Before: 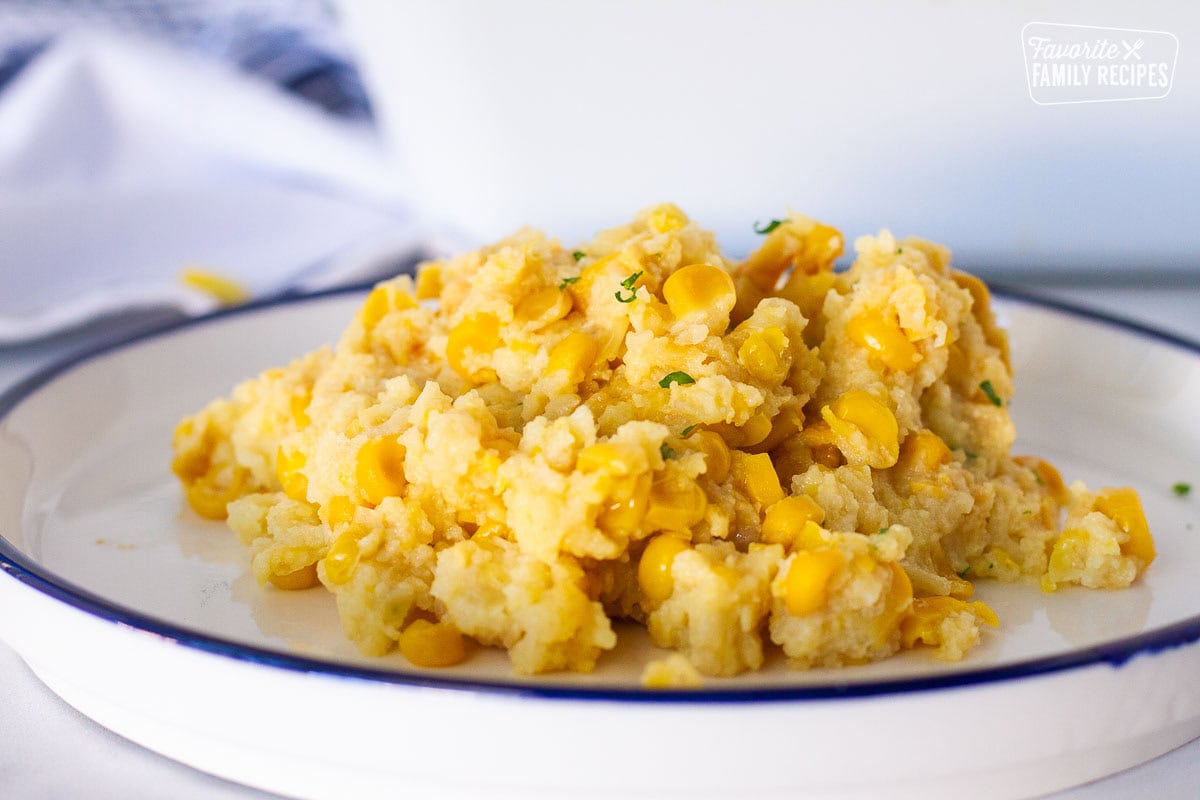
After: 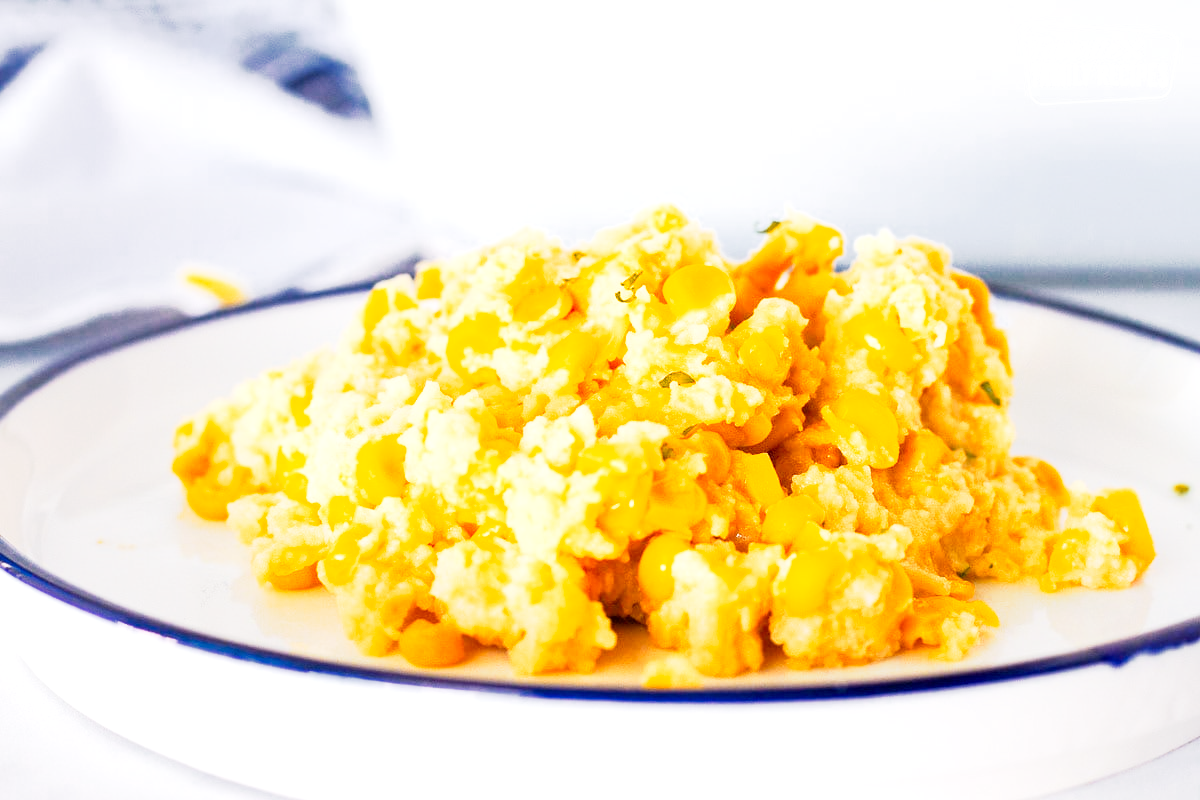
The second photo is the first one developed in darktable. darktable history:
exposure: black level correction 0.001, compensate highlight preservation false
color zones: curves: ch0 [(0, 0.499) (0.143, 0.5) (0.286, 0.5) (0.429, 0.476) (0.571, 0.284) (0.714, 0.243) (0.857, 0.449) (1, 0.499)]; ch1 [(0, 0.532) (0.143, 0.645) (0.286, 0.696) (0.429, 0.211) (0.571, 0.504) (0.714, 0.493) (0.857, 0.495) (1, 0.532)]; ch2 [(0, 0.5) (0.143, 0.5) (0.286, 0.427) (0.429, 0.324) (0.571, 0.5) (0.714, 0.5) (0.857, 0.5) (1, 0.5)]
base curve: curves: ch0 [(0, 0) (0.088, 0.125) (0.176, 0.251) (0.354, 0.501) (0.613, 0.749) (1, 0.877)], preserve colors none
tone equalizer: -8 EV -1.08 EV, -7 EV -1.03 EV, -6 EV -0.867 EV, -5 EV -0.601 EV, -3 EV 0.605 EV, -2 EV 0.848 EV, -1 EV 1 EV, +0 EV 1.07 EV
